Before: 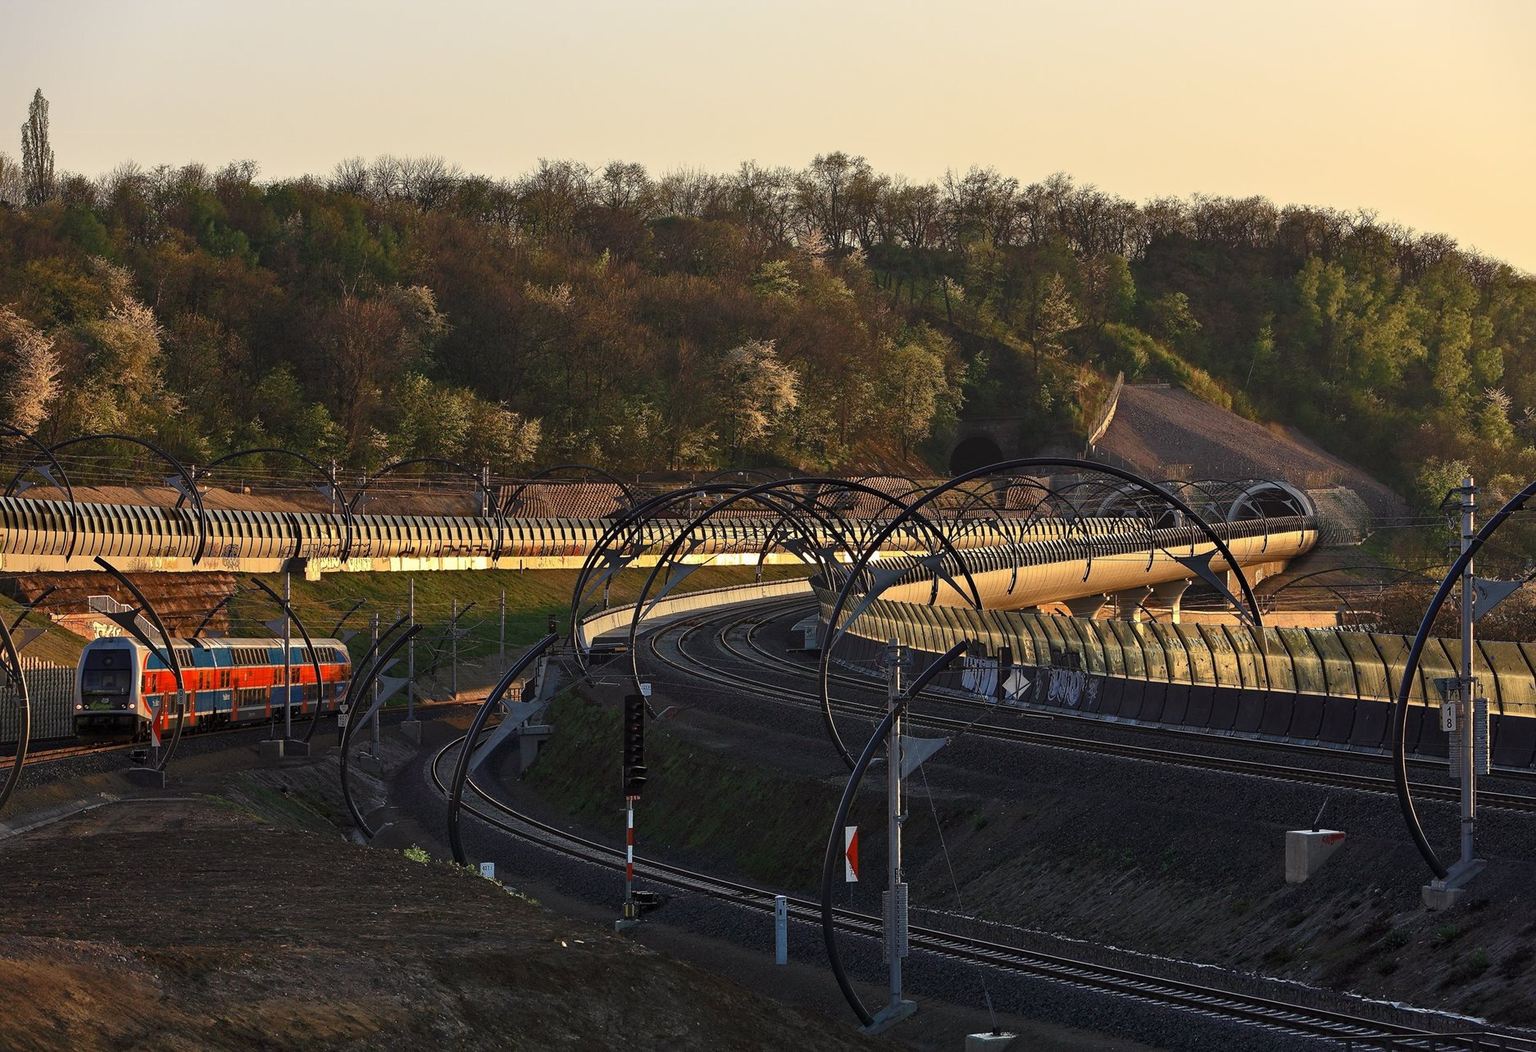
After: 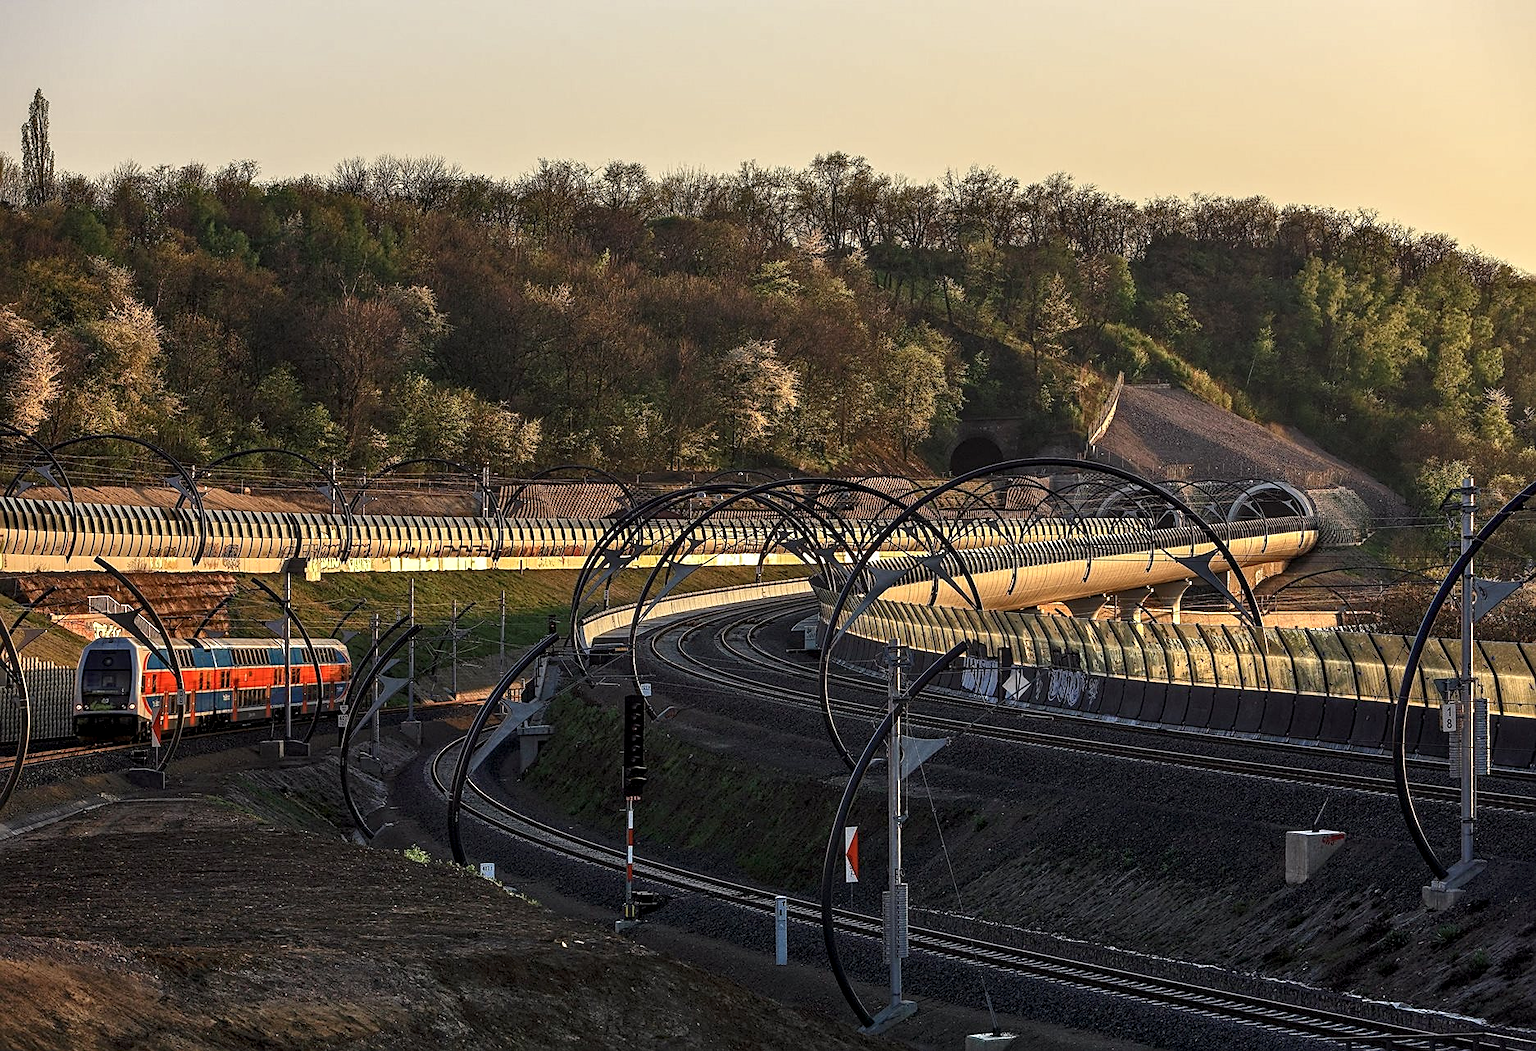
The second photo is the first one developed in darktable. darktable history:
local contrast: detail 150%
crop: bottom 0.061%
sharpen: on, module defaults
